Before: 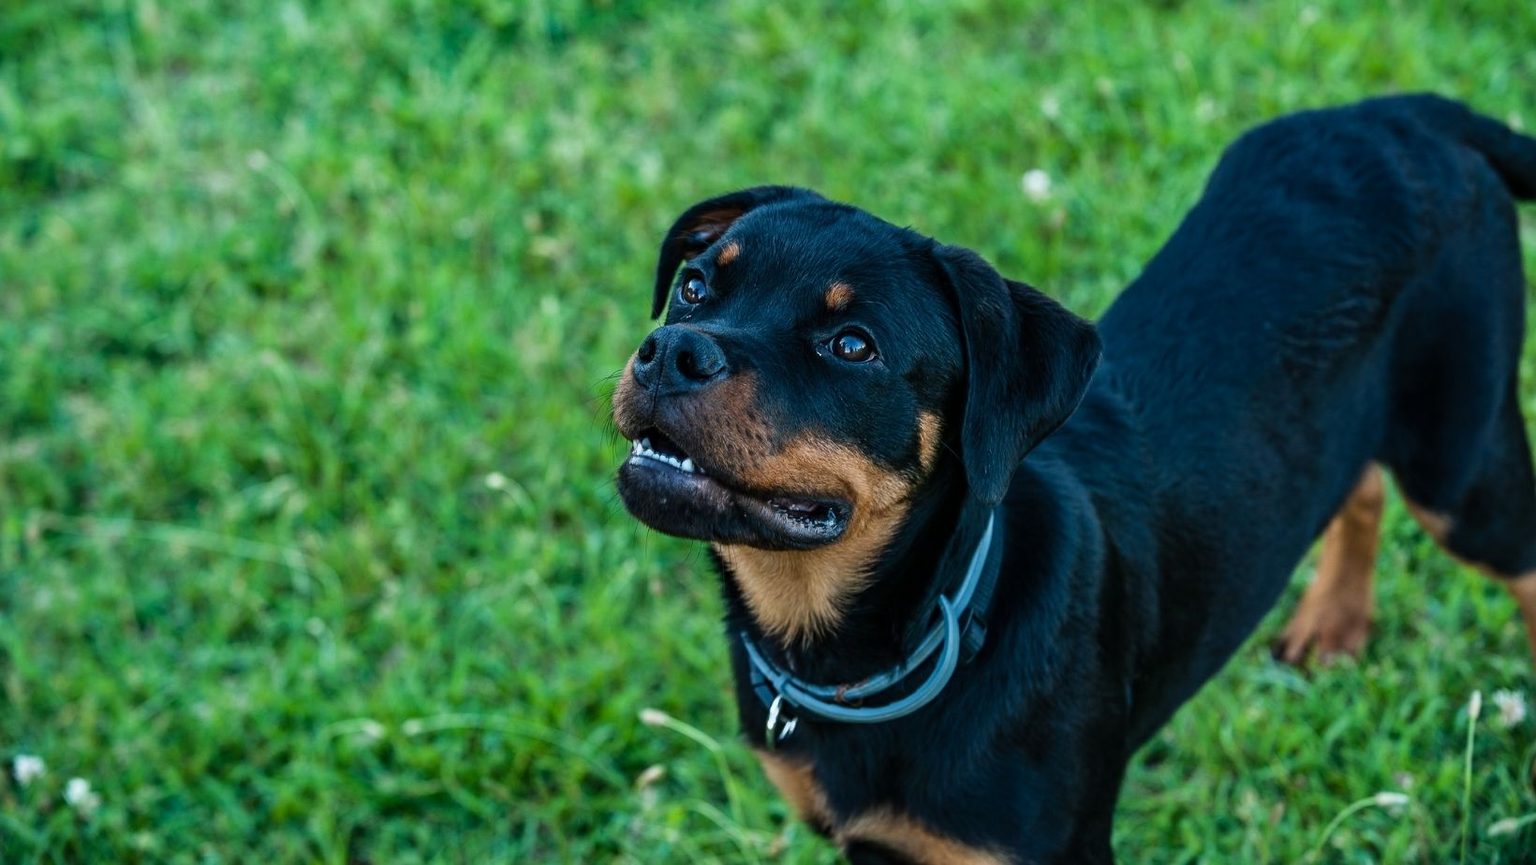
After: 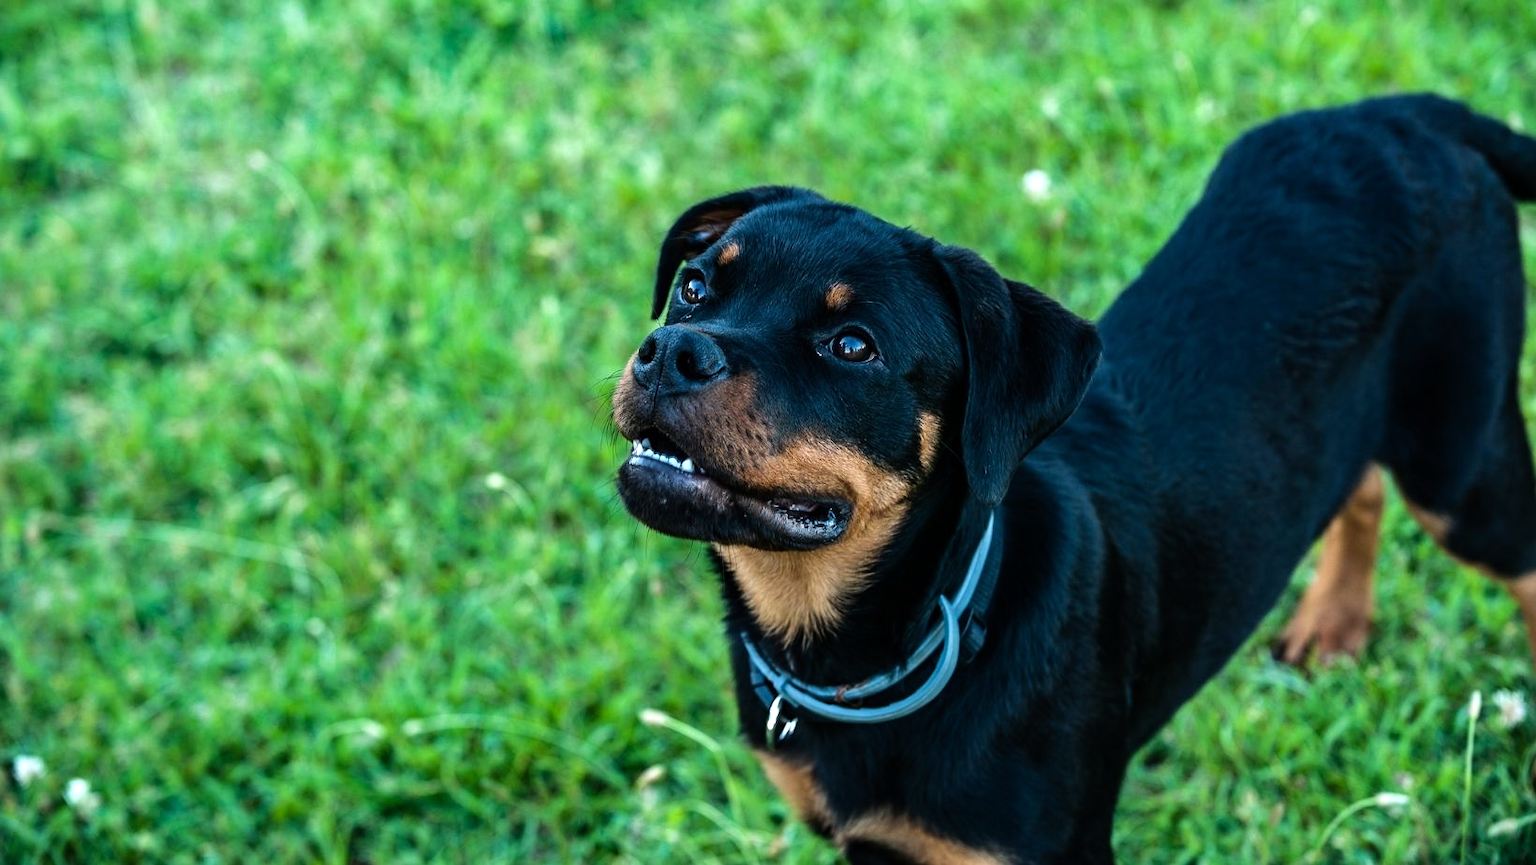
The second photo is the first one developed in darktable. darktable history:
tone equalizer: -8 EV -0.741 EV, -7 EV -0.729 EV, -6 EV -0.588 EV, -5 EV -0.41 EV, -3 EV 0.369 EV, -2 EV 0.6 EV, -1 EV 0.68 EV, +0 EV 0.762 EV, mask exposure compensation -0.515 EV
